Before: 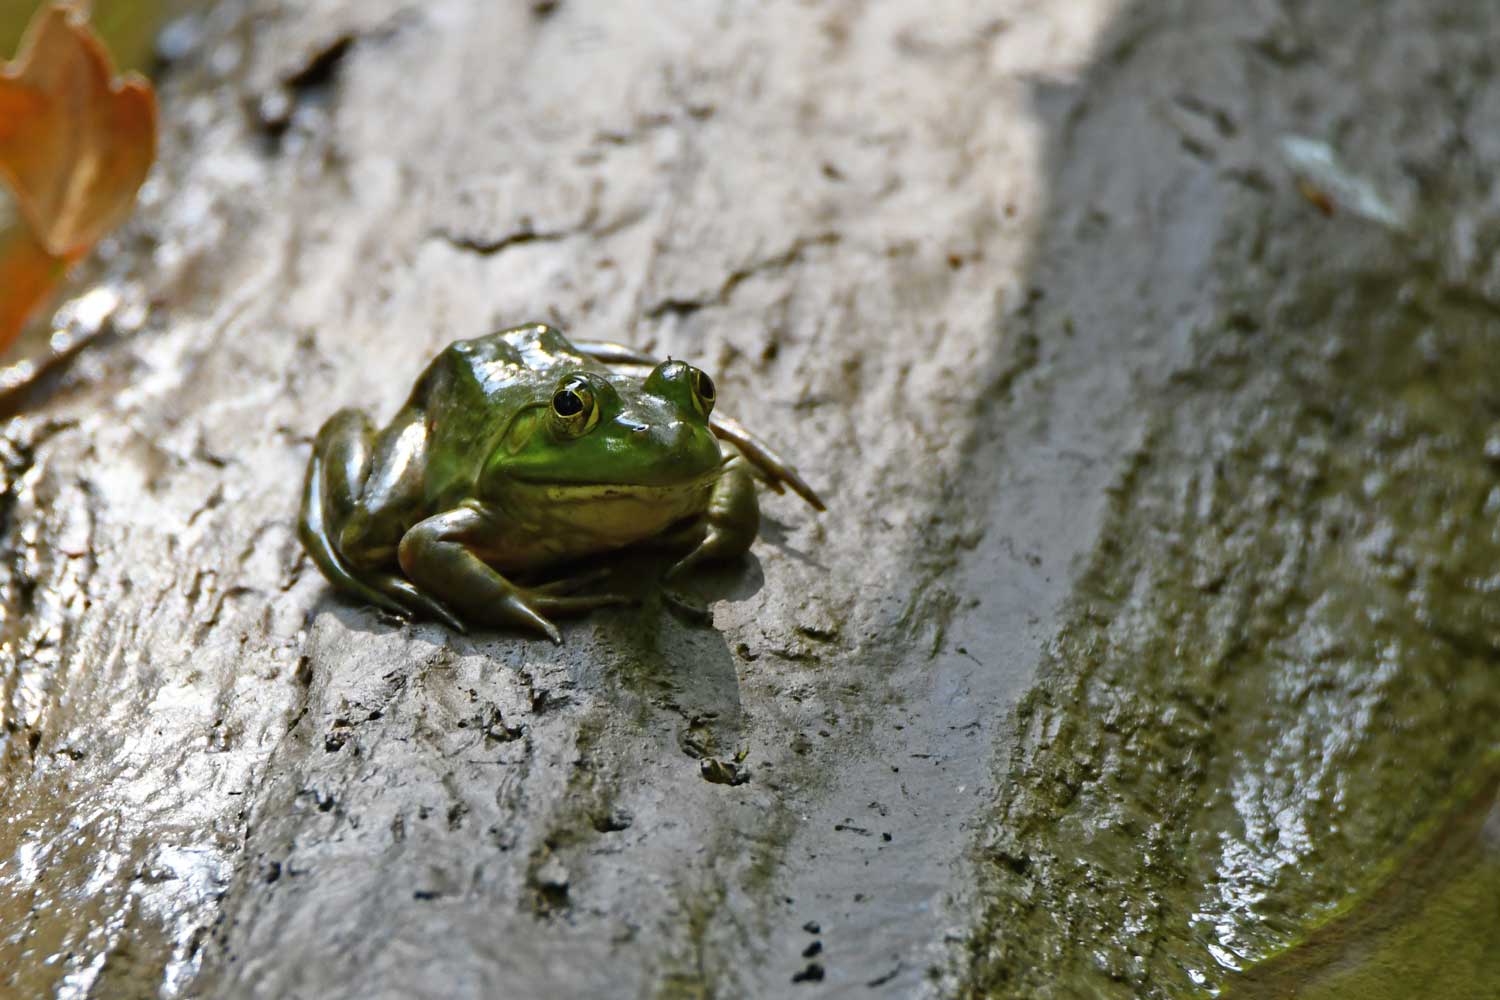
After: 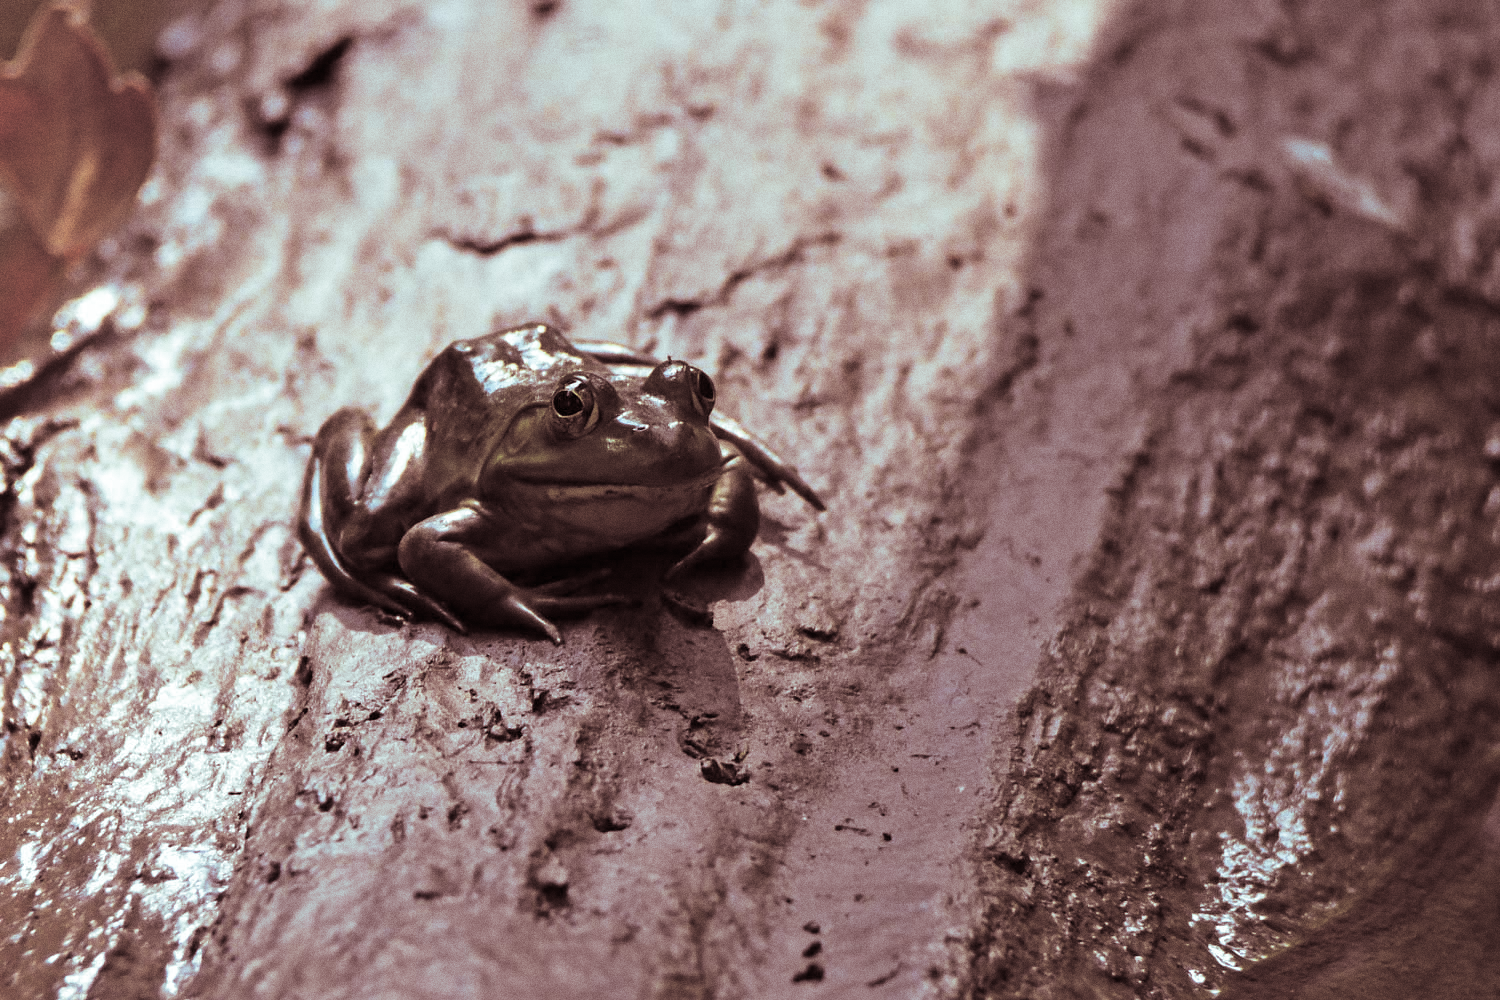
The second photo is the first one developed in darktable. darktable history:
grain: coarseness 3.21 ISO
split-toning: shadows › saturation 0.3, highlights › hue 180°, highlights › saturation 0.3, compress 0%
